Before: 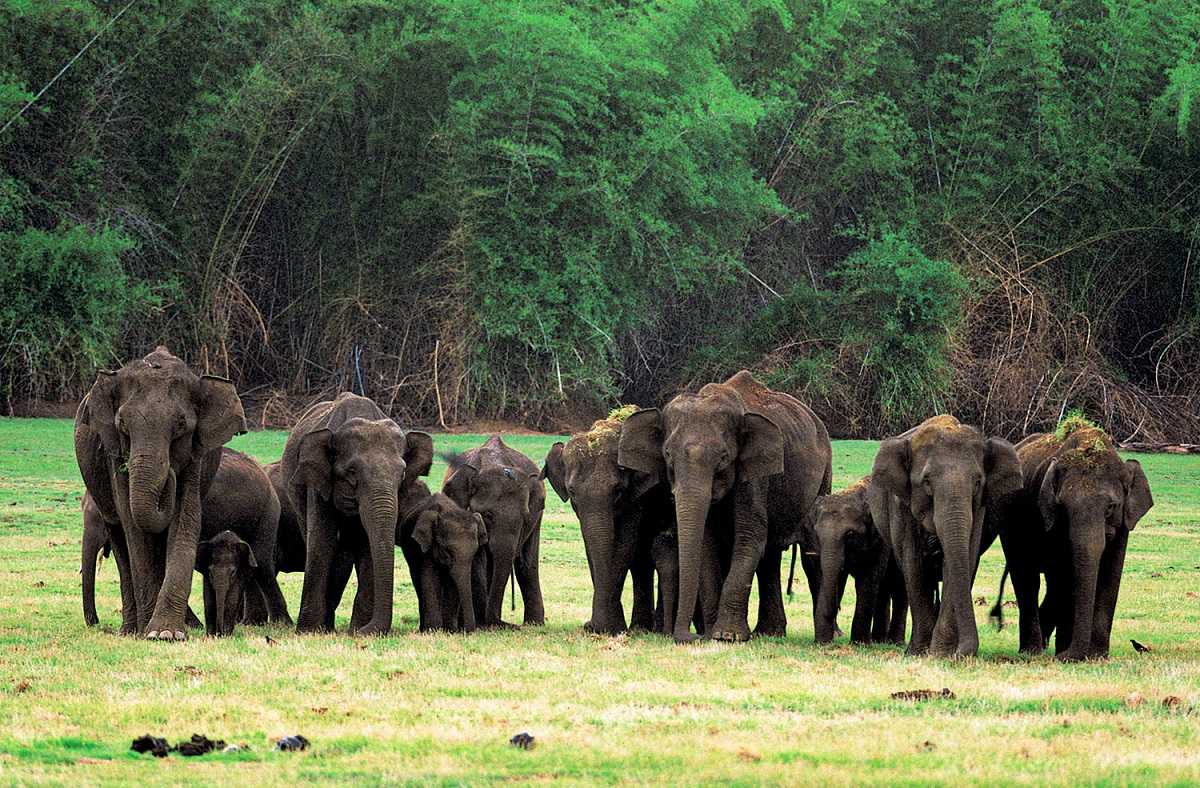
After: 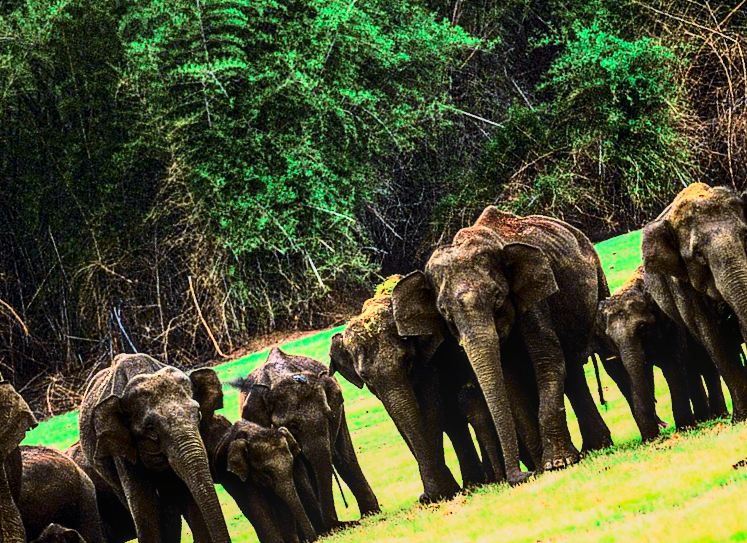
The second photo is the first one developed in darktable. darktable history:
tone curve: curves: ch0 [(0, 0.005) (0.103, 0.081) (0.196, 0.197) (0.391, 0.469) (0.491, 0.585) (0.638, 0.751) (0.822, 0.886) (0.997, 0.959)]; ch1 [(0, 0) (0.172, 0.123) (0.324, 0.253) (0.396, 0.388) (0.474, 0.479) (0.499, 0.498) (0.529, 0.528) (0.579, 0.614) (0.633, 0.677) (0.812, 0.856) (1, 1)]; ch2 [(0, 0) (0.411, 0.424) (0.459, 0.478) (0.5, 0.501) (0.517, 0.526) (0.553, 0.583) (0.609, 0.646) (0.708, 0.768) (0.839, 0.916) (1, 1)], color space Lab, independent channels, preserve colors none
crop and rotate: angle 18.71°, left 6.963%, right 3.63%, bottom 1.065%
contrast brightness saturation: contrast 0.401, brightness 0.051, saturation 0.263
local contrast: detail 130%
